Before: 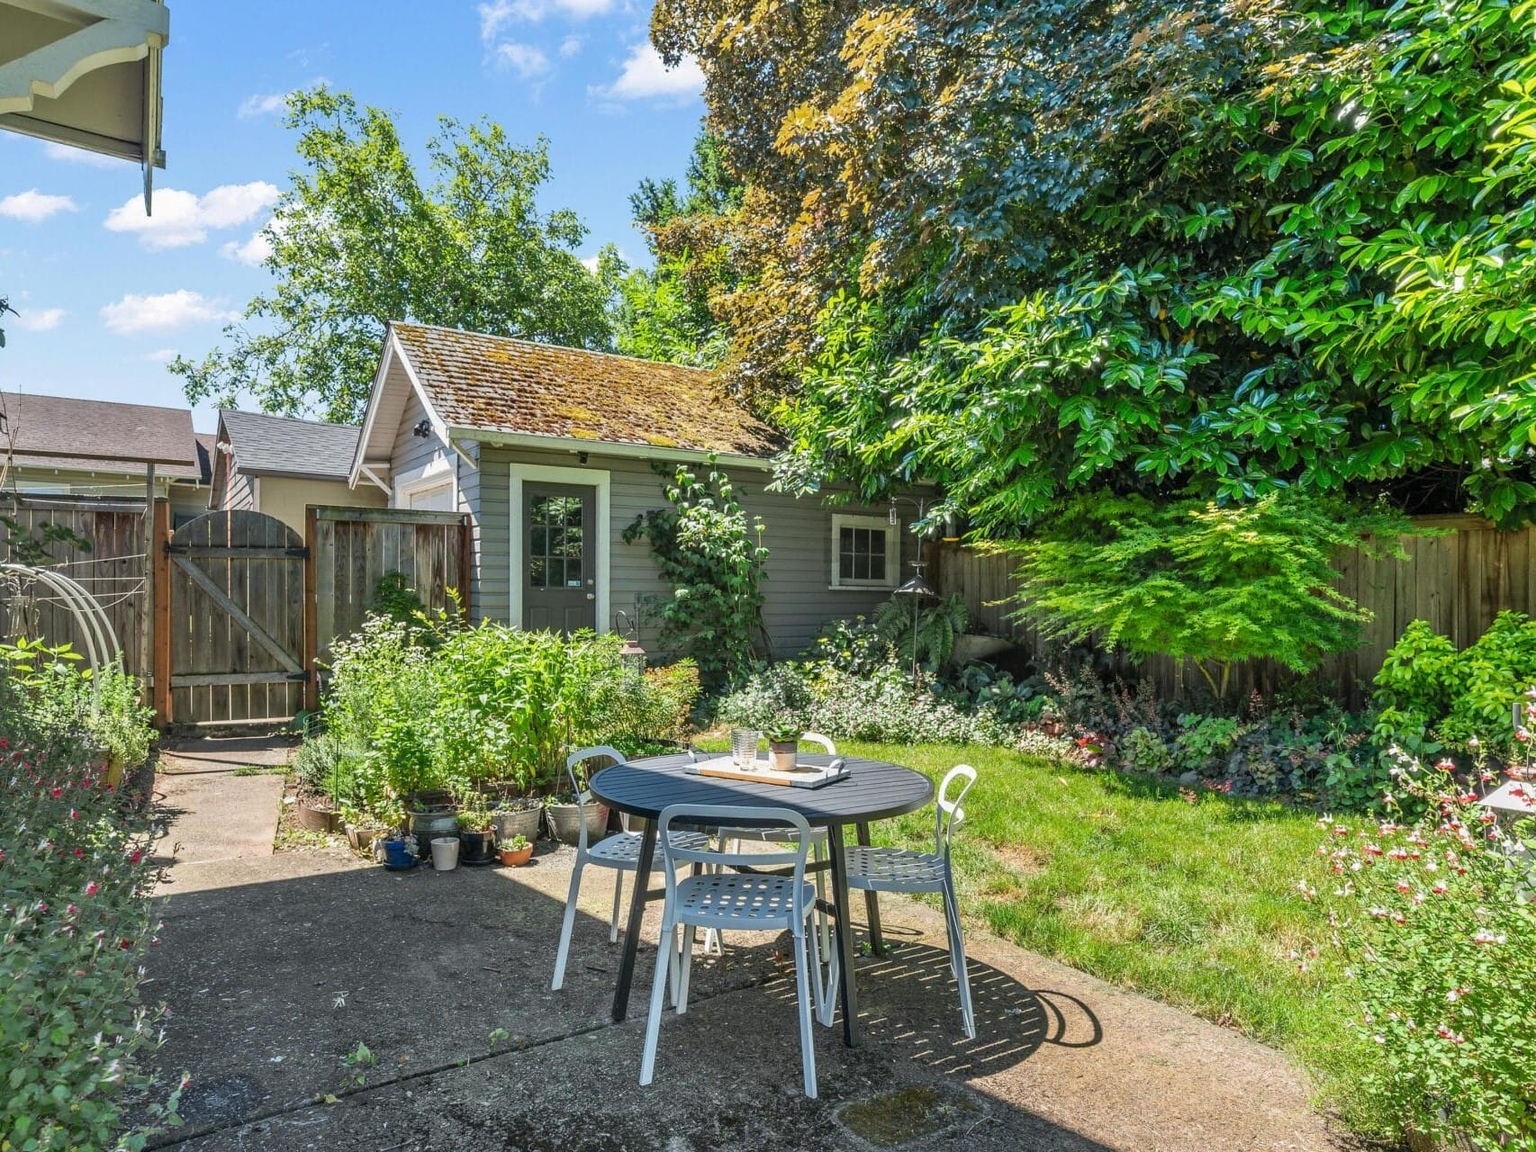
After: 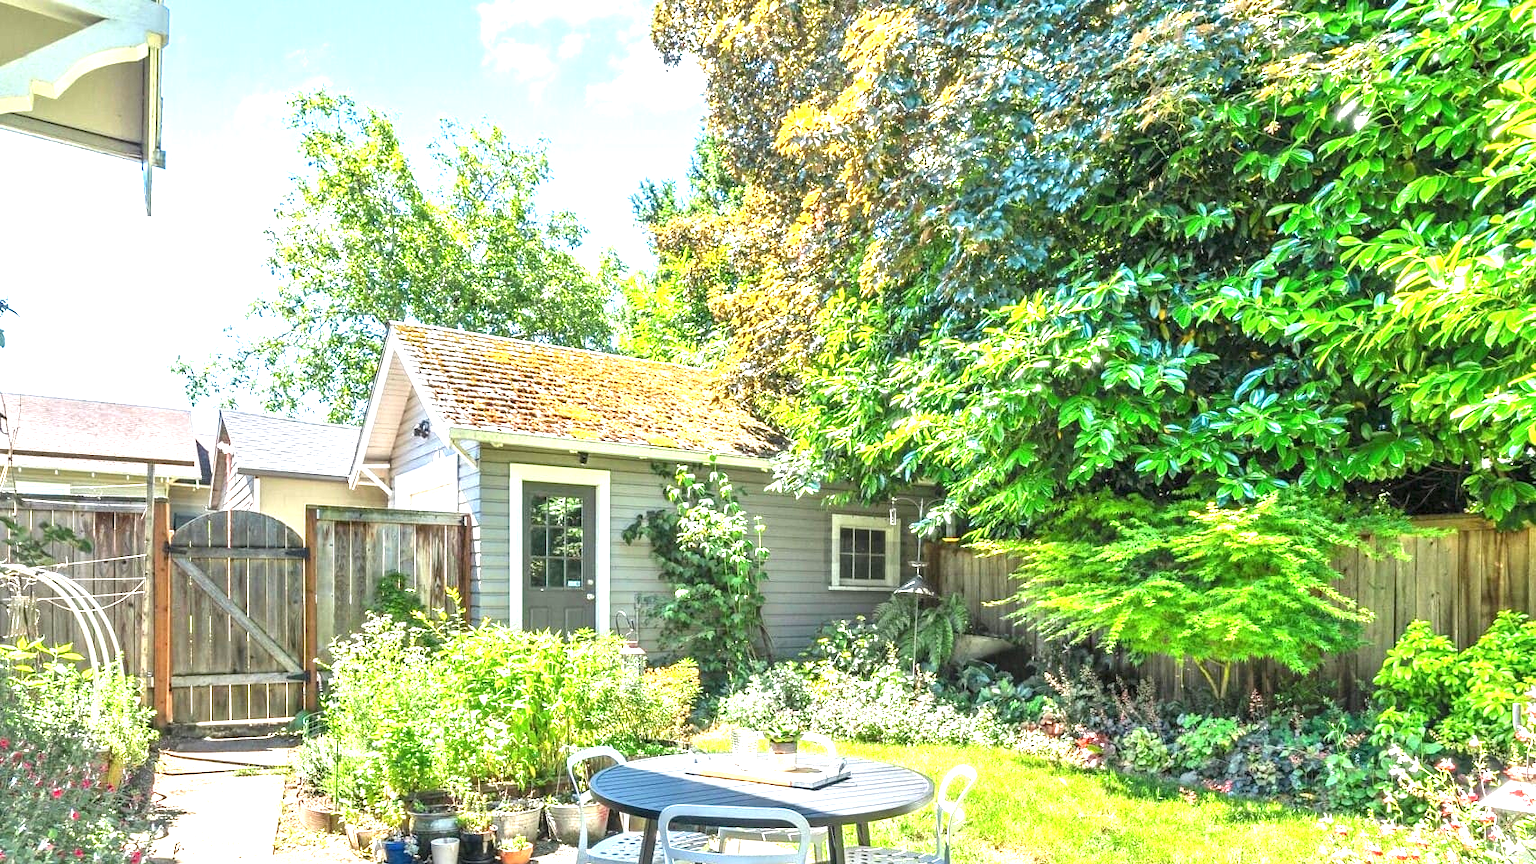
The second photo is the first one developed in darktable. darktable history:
crop: bottom 24.982%
exposure: black level correction 0, exposure 1.738 EV, compensate highlight preservation false
tone equalizer: on, module defaults
